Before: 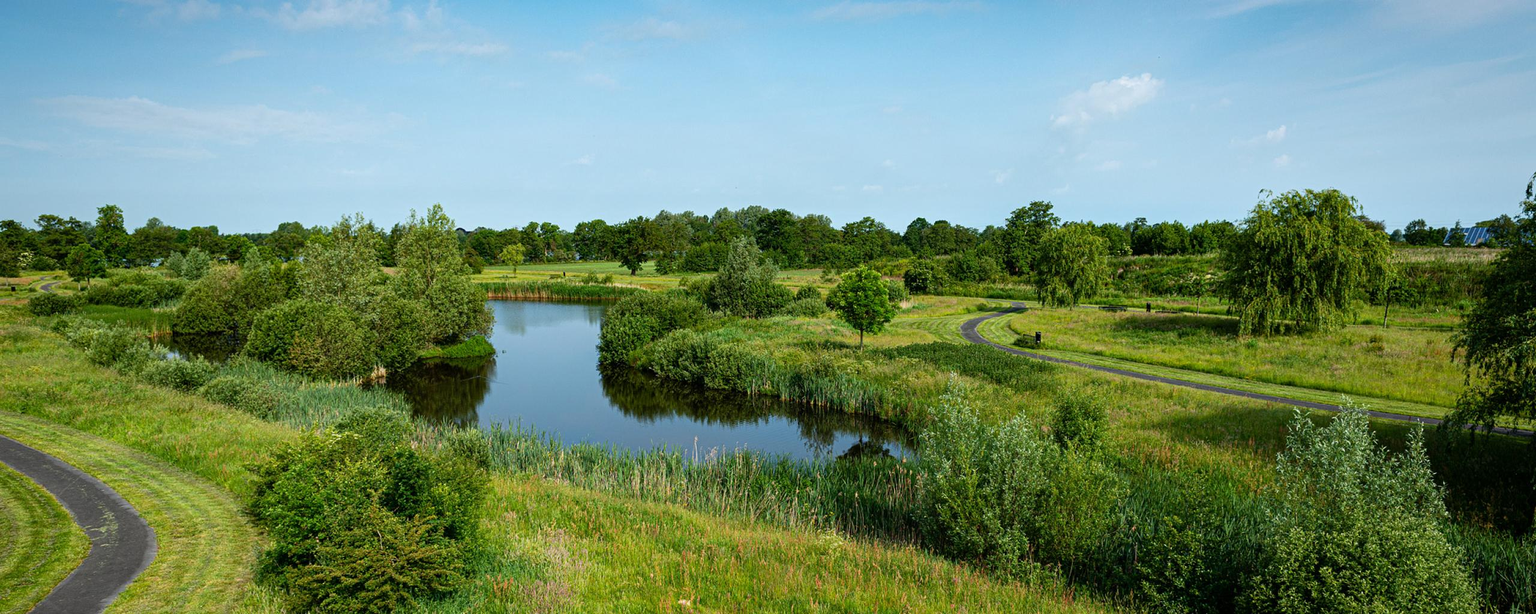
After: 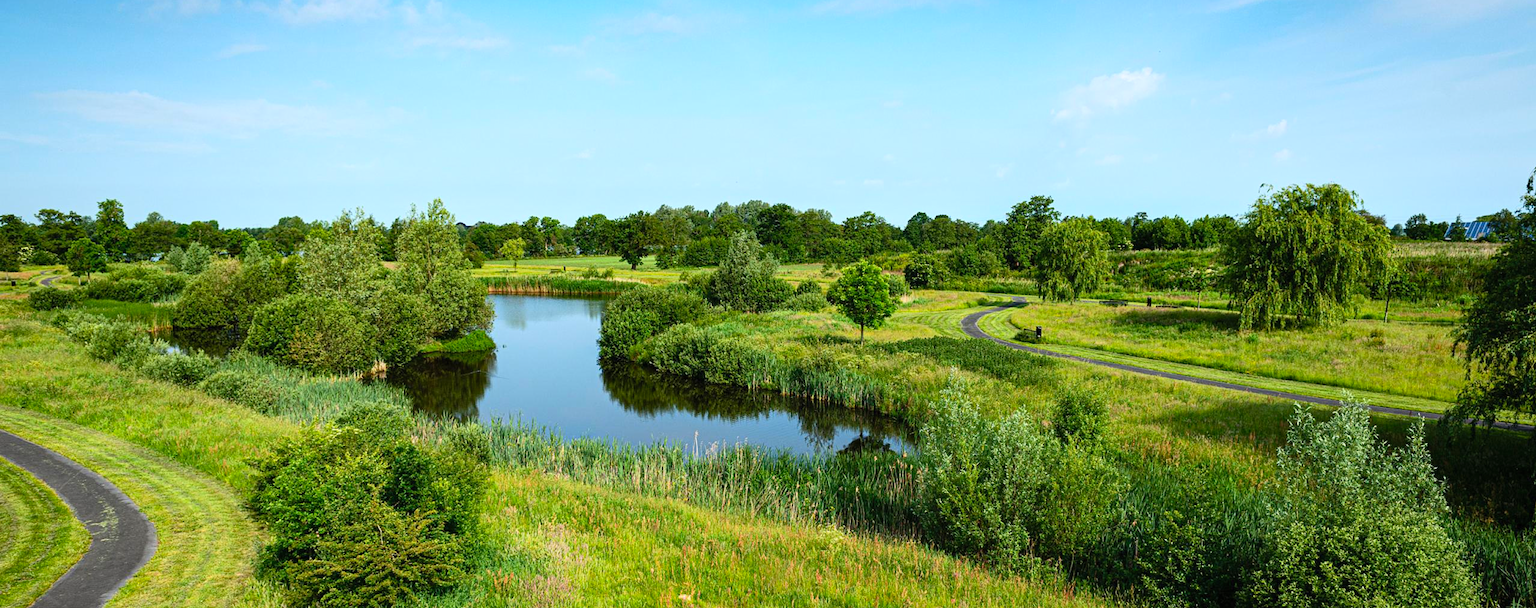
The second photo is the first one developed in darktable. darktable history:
haze removal: strength 0.02, distance 0.25, compatibility mode true, adaptive false
shadows and highlights: radius 331.84, shadows 53.55, highlights -100, compress 94.63%, highlights color adjustment 73.23%, soften with gaussian
contrast brightness saturation: contrast 0.2, brightness 0.16, saturation 0.22
crop: top 1.049%, right 0.001%
